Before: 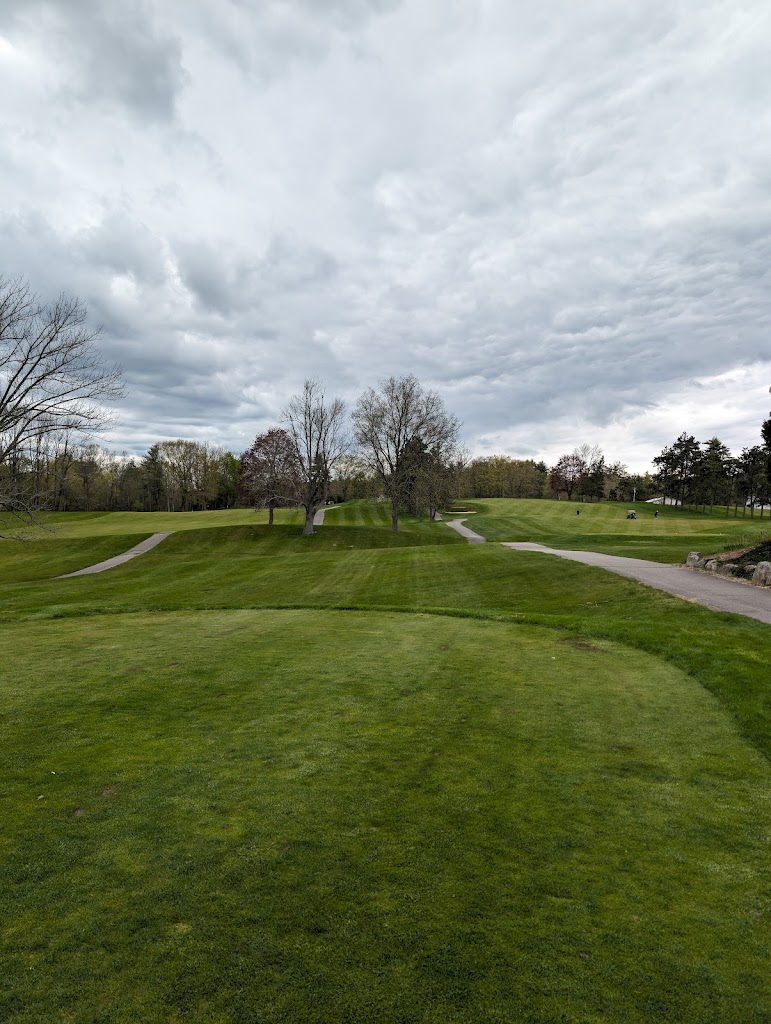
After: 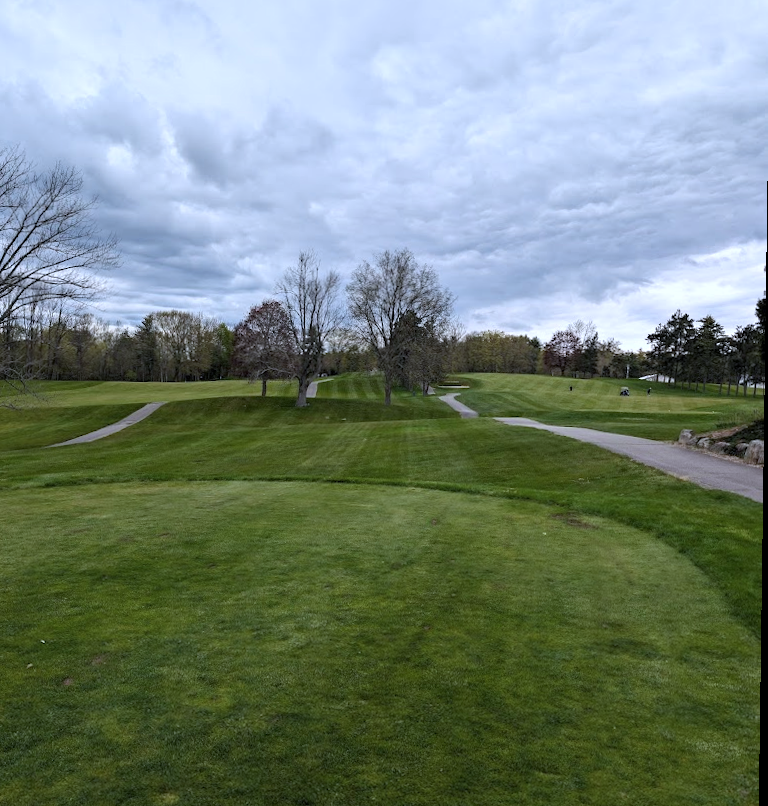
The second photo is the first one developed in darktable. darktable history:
color calibration: illuminant as shot in camera, x 0.37, y 0.382, temperature 4313.32 K
crop and rotate: left 1.814%, top 12.818%, right 0.25%, bottom 9.225%
sharpen: radius 5.325, amount 0.312, threshold 26.433
rotate and perspective: rotation 0.8°, automatic cropping off
